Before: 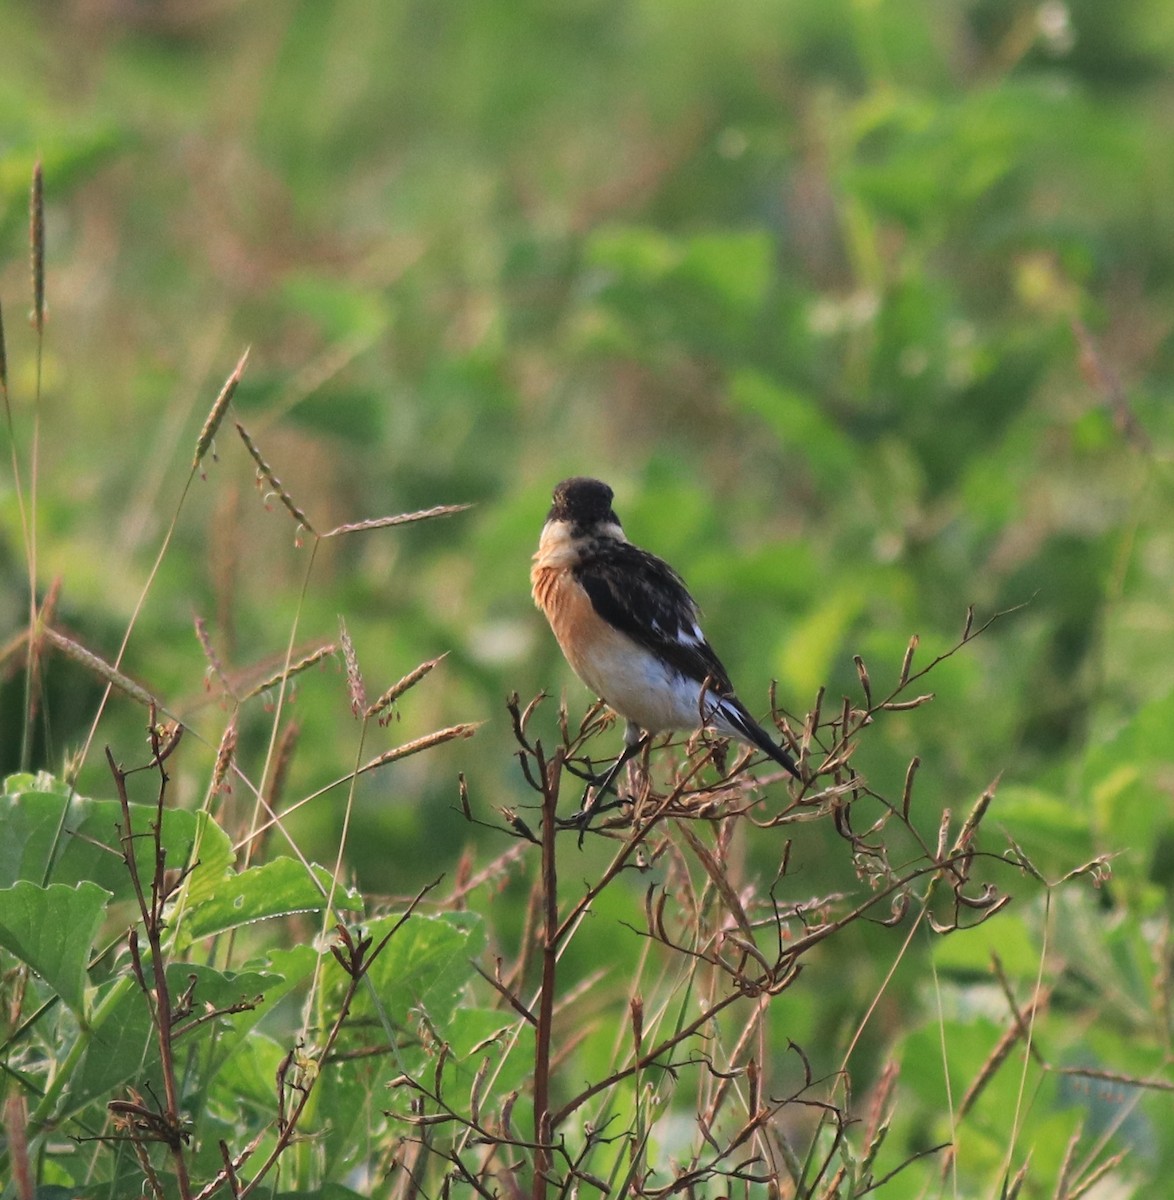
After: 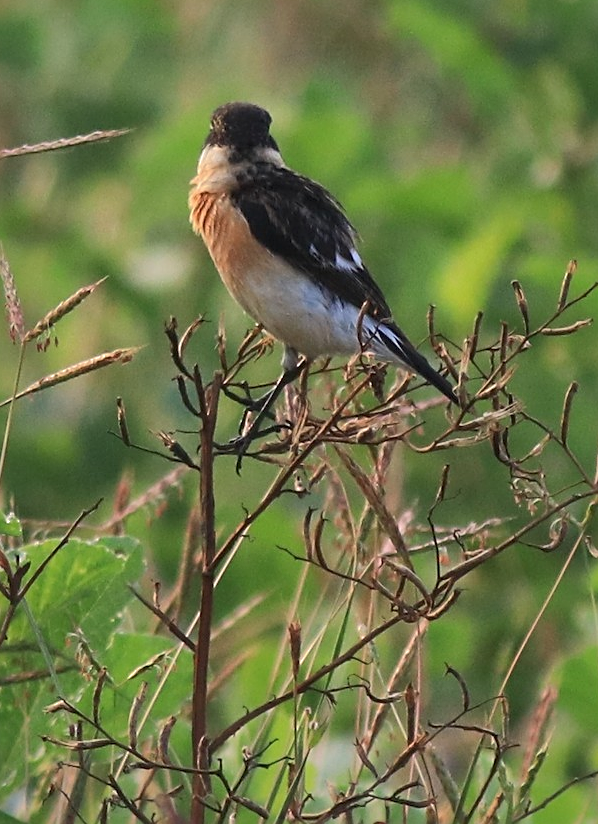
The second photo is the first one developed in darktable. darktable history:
crop and rotate: left 29.231%, top 31.325%, right 19.815%
shadows and highlights: shadows 39.3, highlights -59.76
local contrast: mode bilateral grid, contrast 20, coarseness 50, detail 119%, midtone range 0.2
sharpen: on, module defaults
